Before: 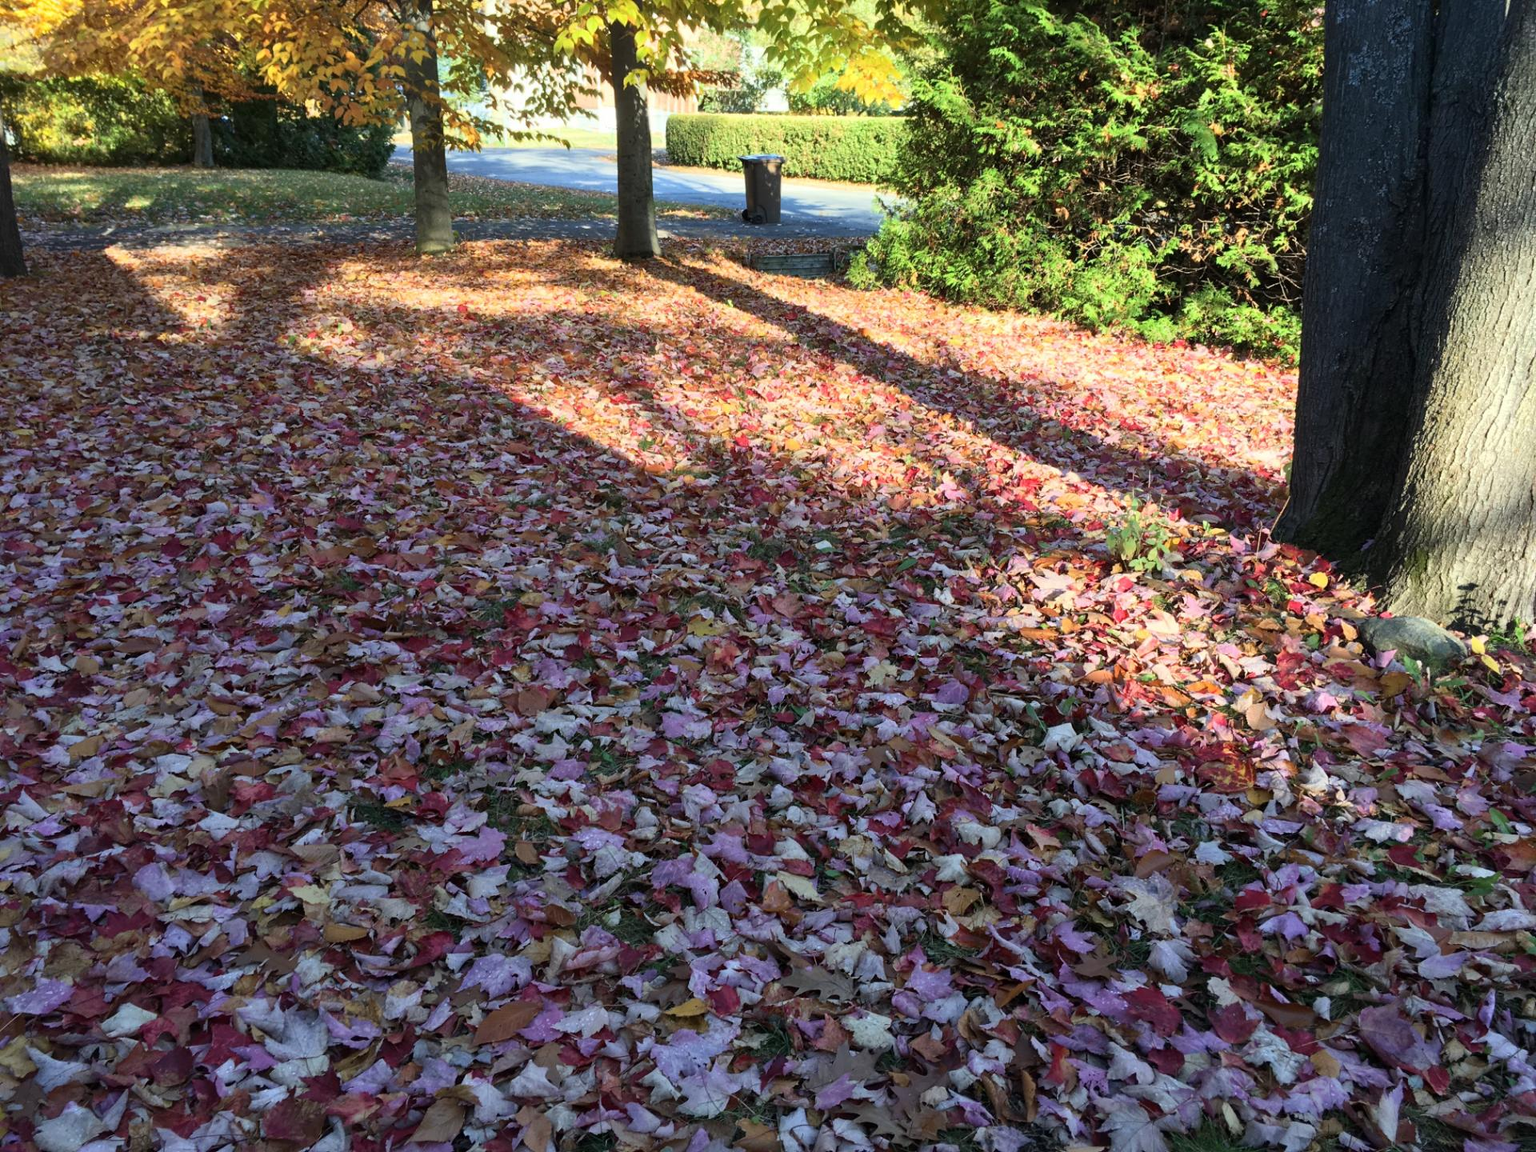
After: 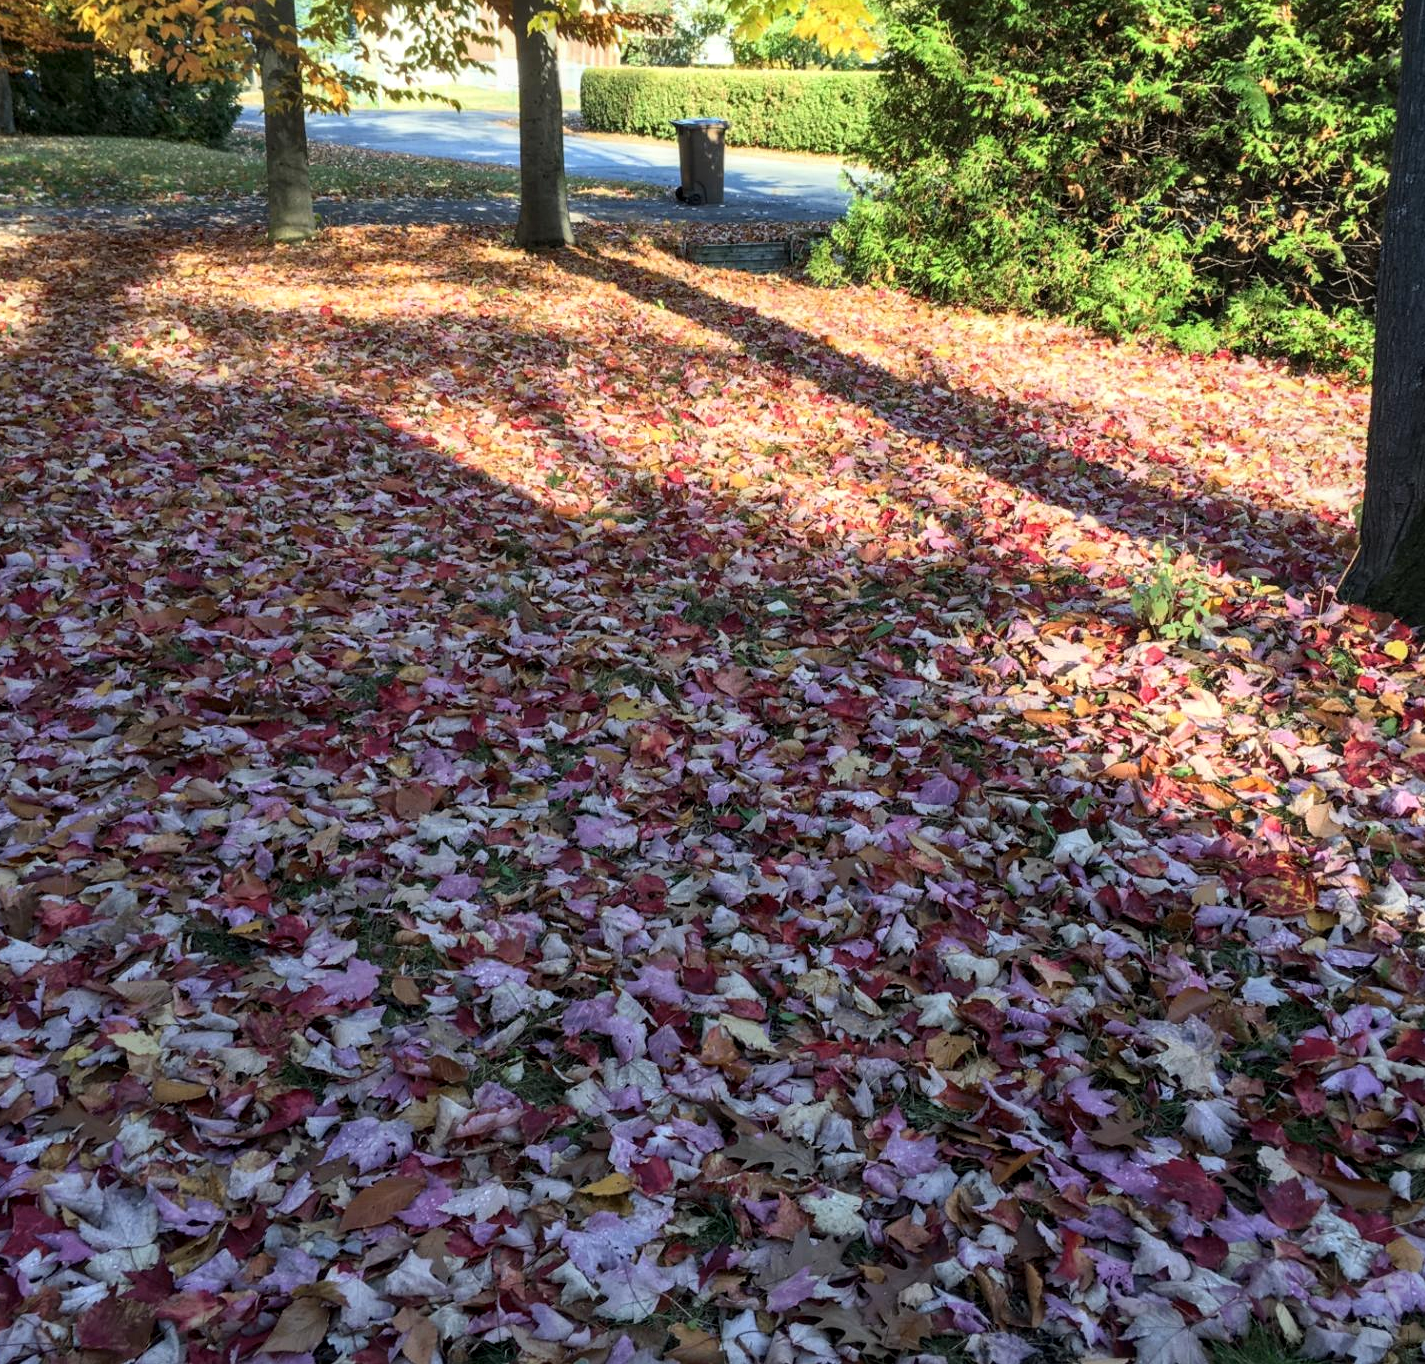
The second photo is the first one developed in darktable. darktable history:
crop and rotate: left 13.15%, top 5.251%, right 12.609%
local contrast: on, module defaults
